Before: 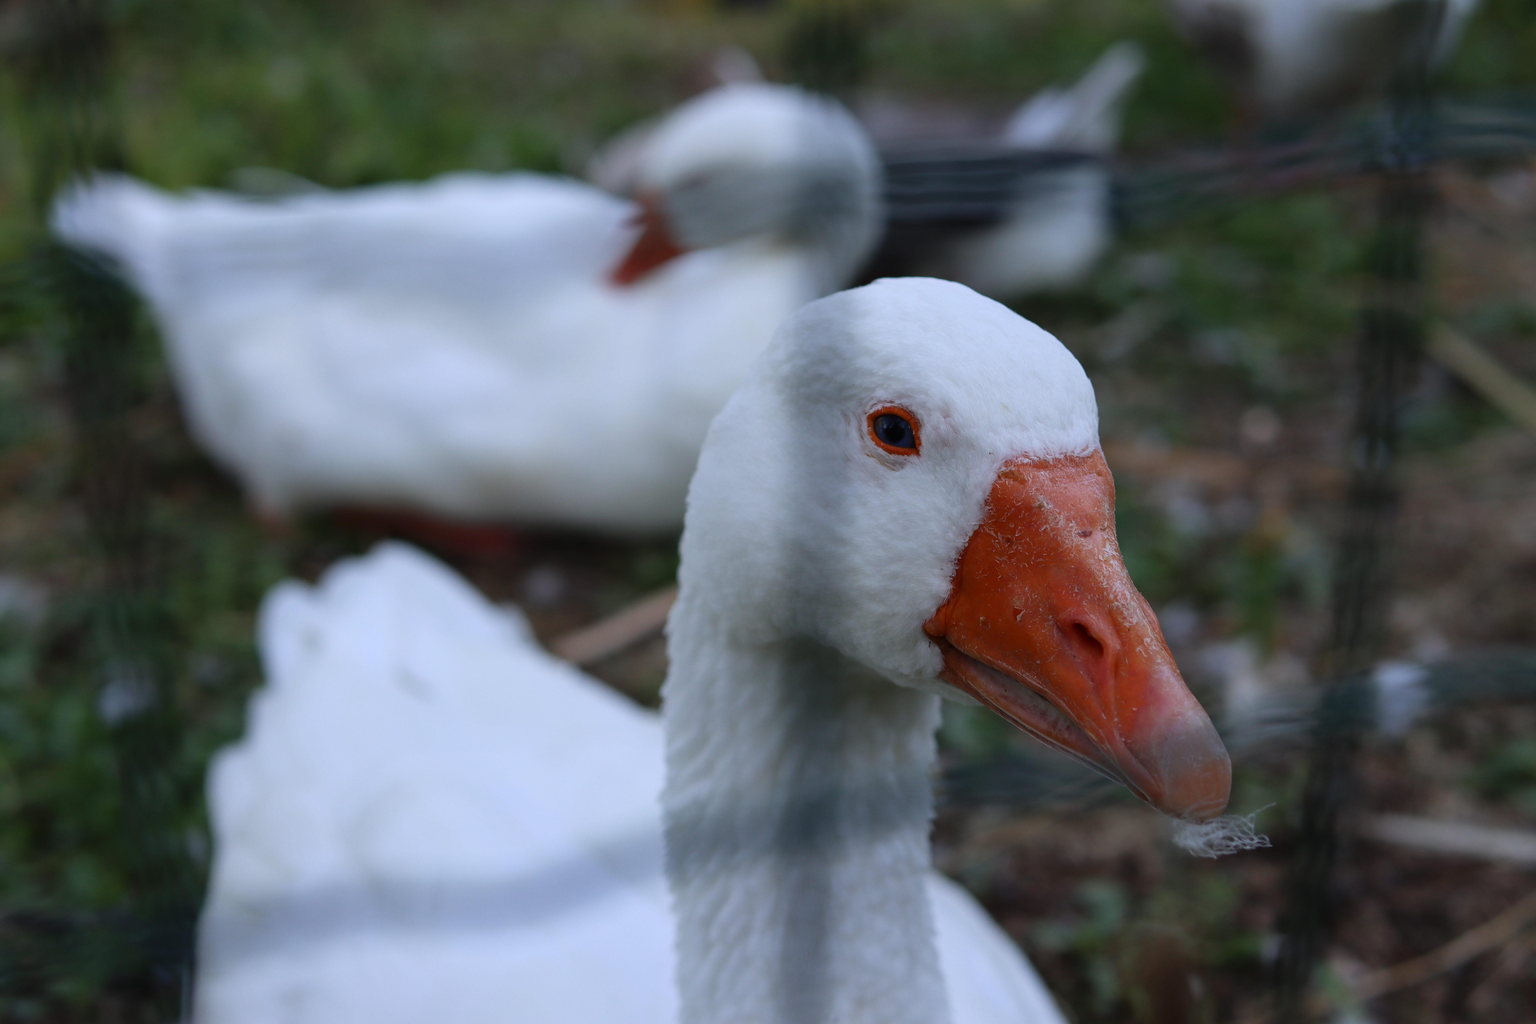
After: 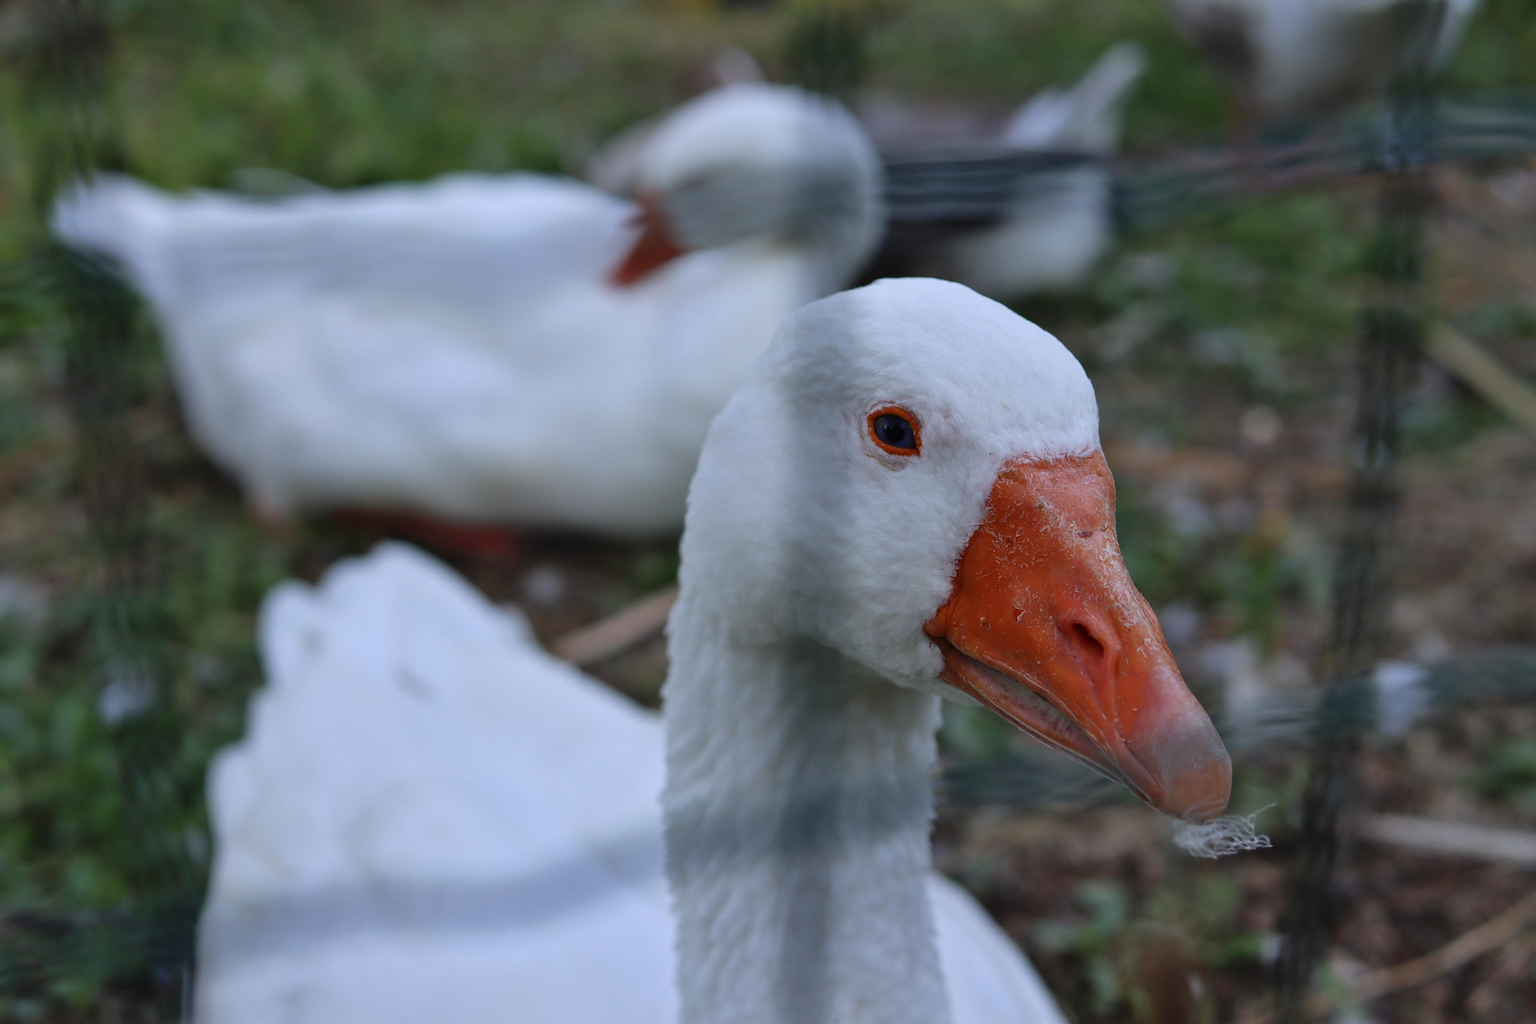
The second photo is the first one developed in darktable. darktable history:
shadows and highlights: shadows 48.39, highlights -41.66, soften with gaussian
